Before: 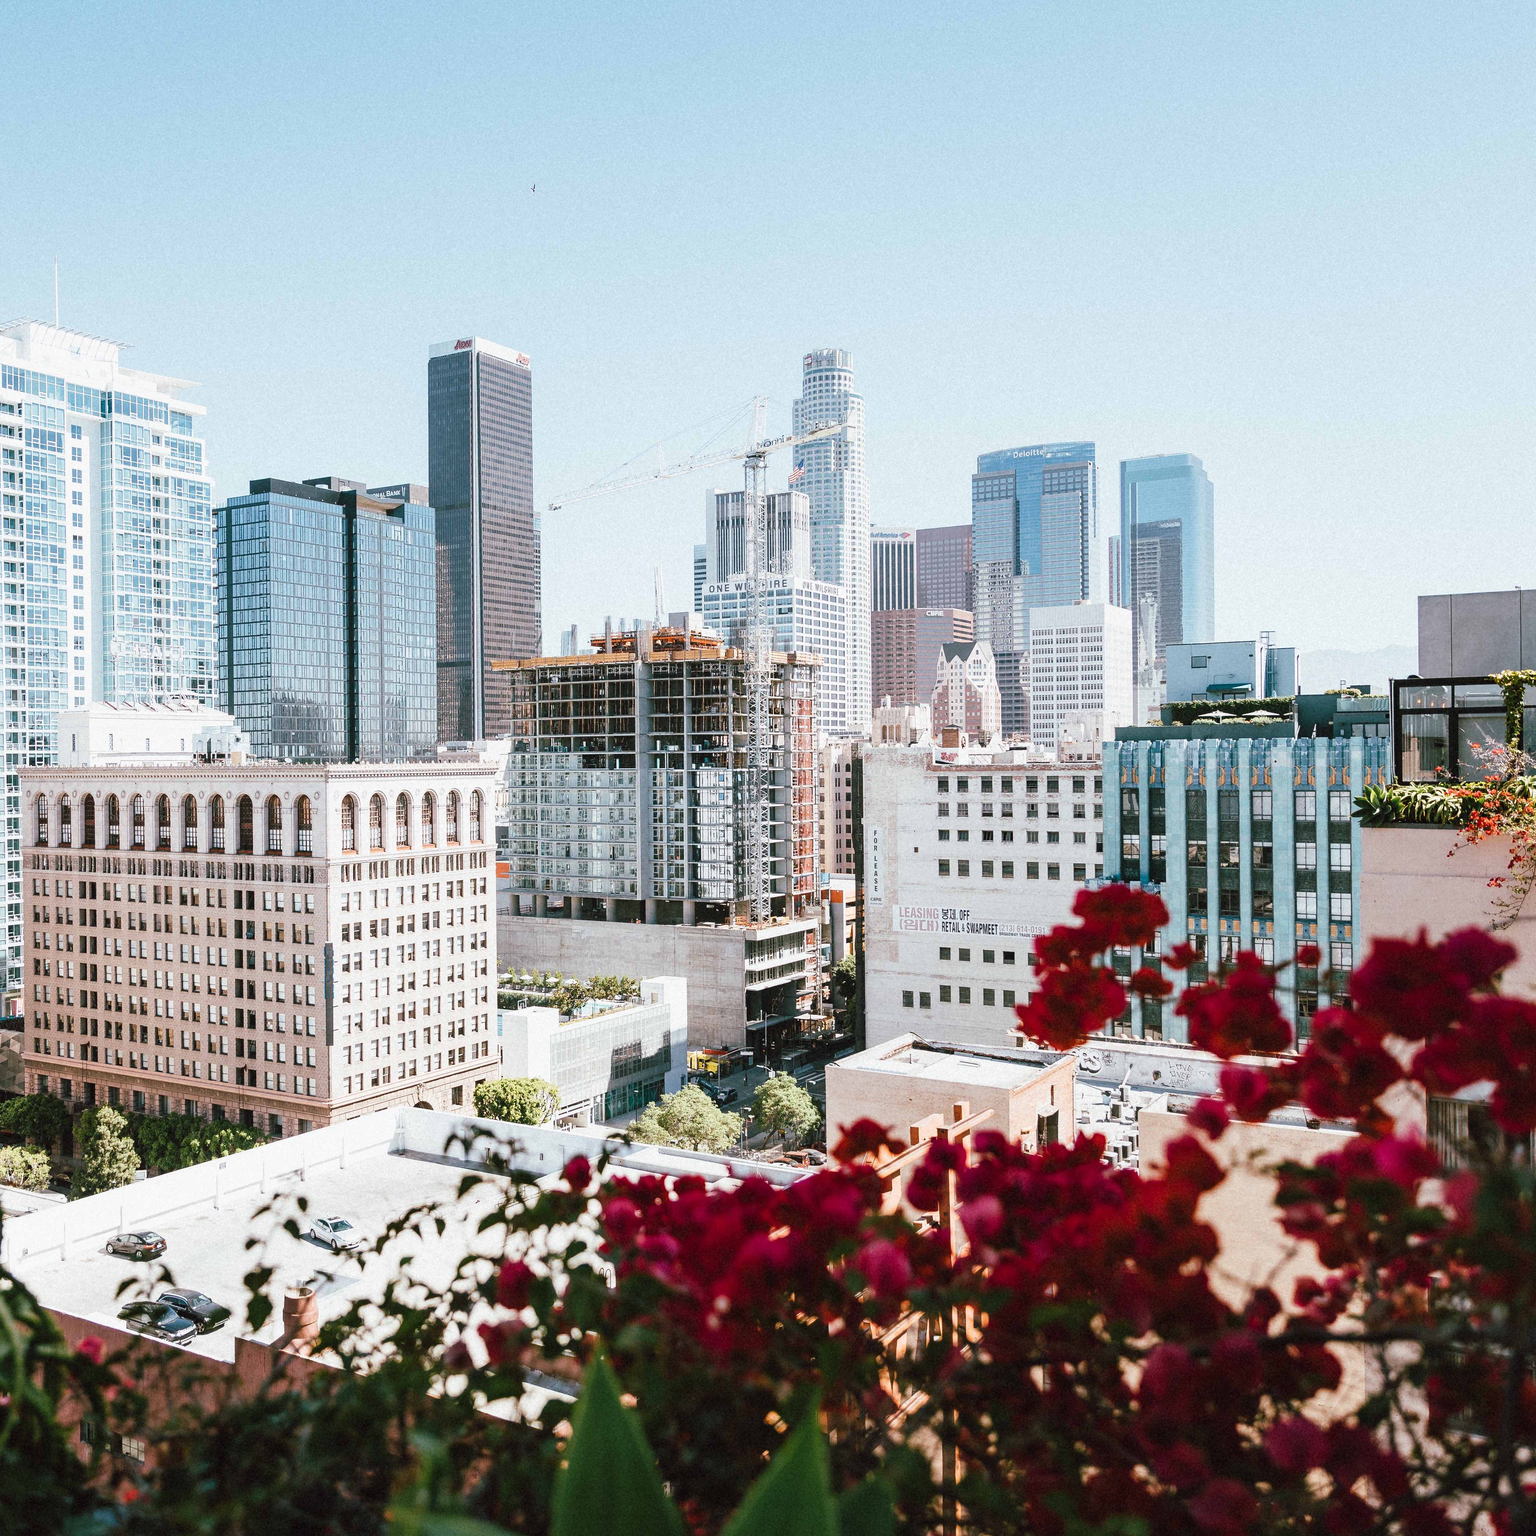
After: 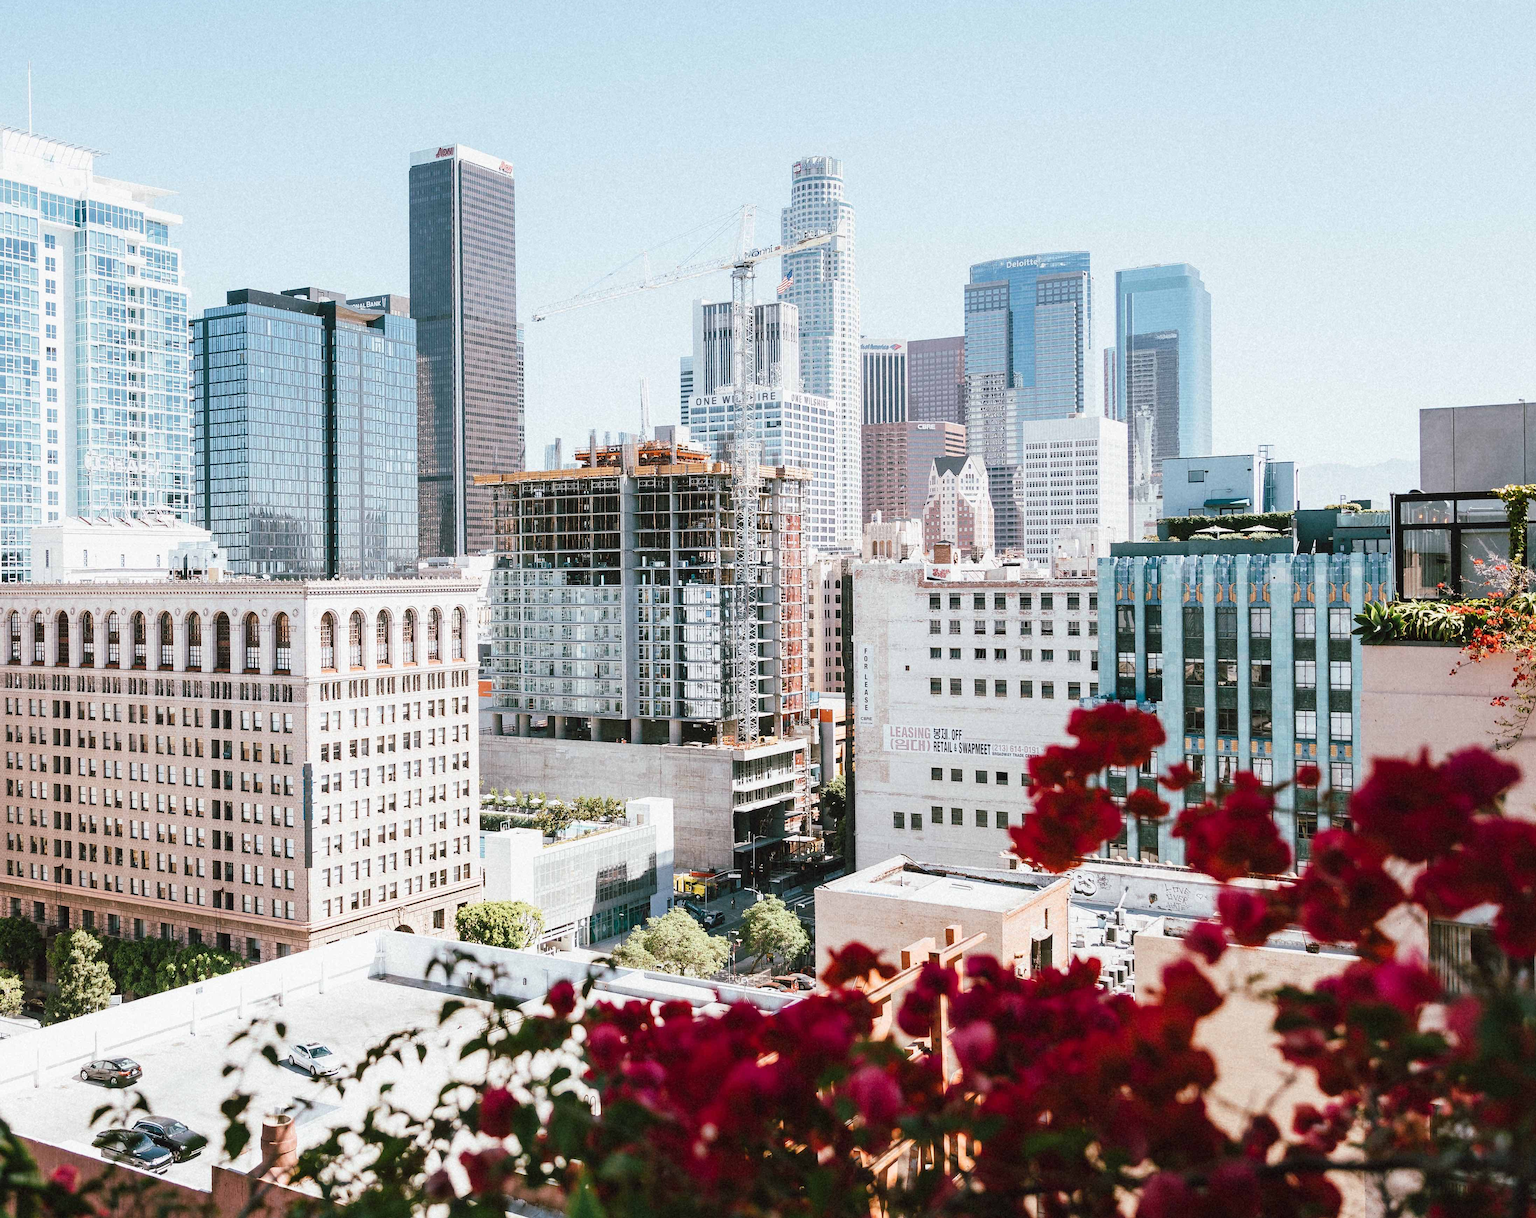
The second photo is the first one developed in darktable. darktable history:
crop and rotate: left 1.828%, top 12.766%, right 0.22%, bottom 9.504%
